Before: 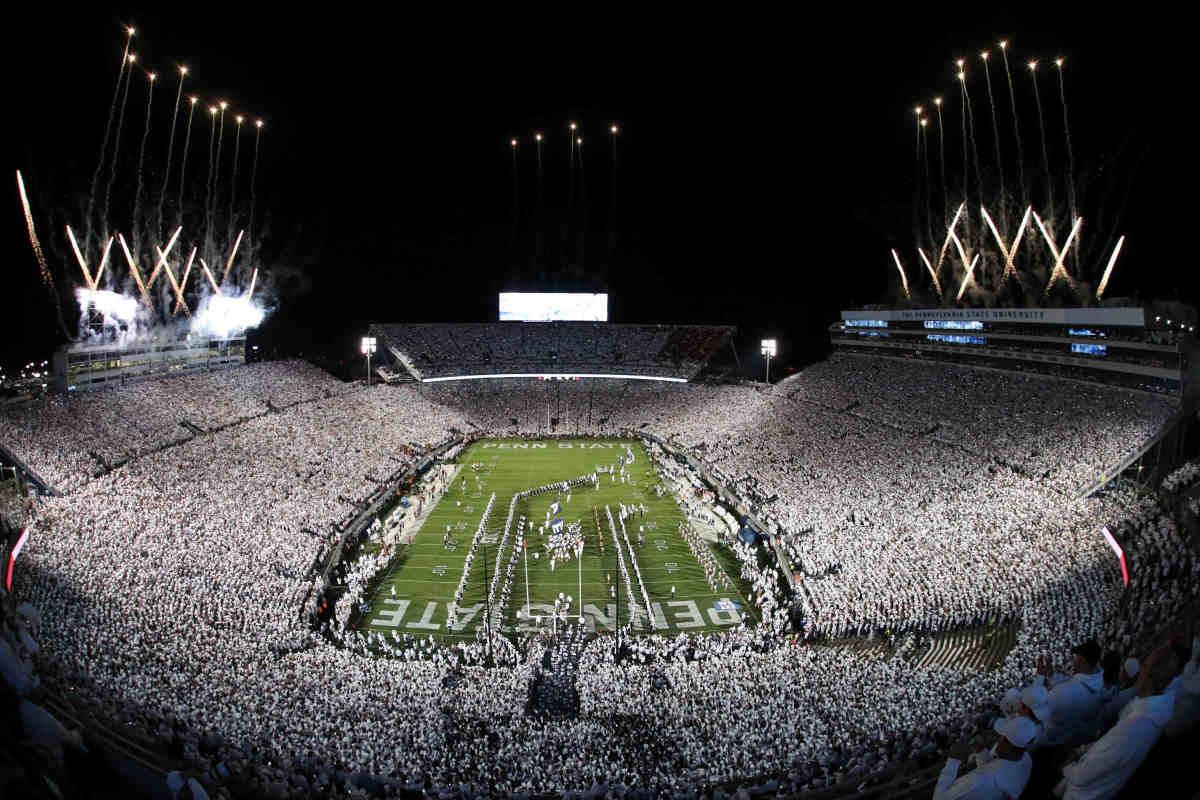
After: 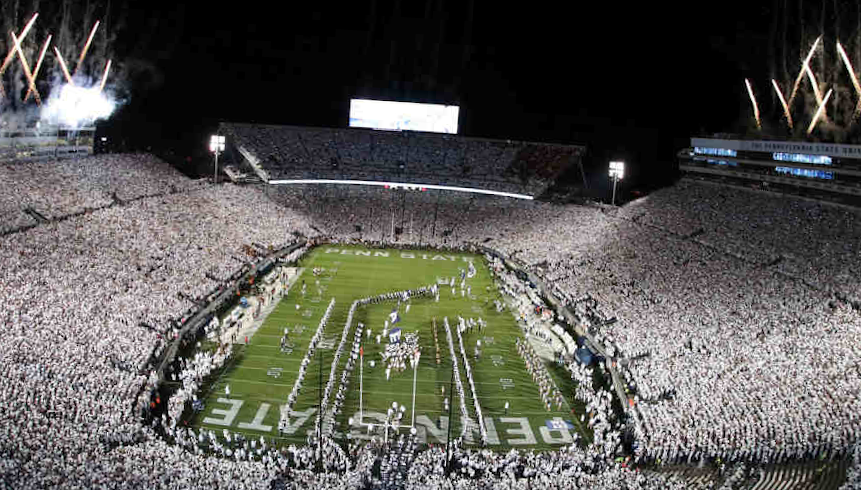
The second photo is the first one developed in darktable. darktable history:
crop and rotate: angle -3.44°, left 9.732%, top 21.203%, right 12.12%, bottom 12.086%
